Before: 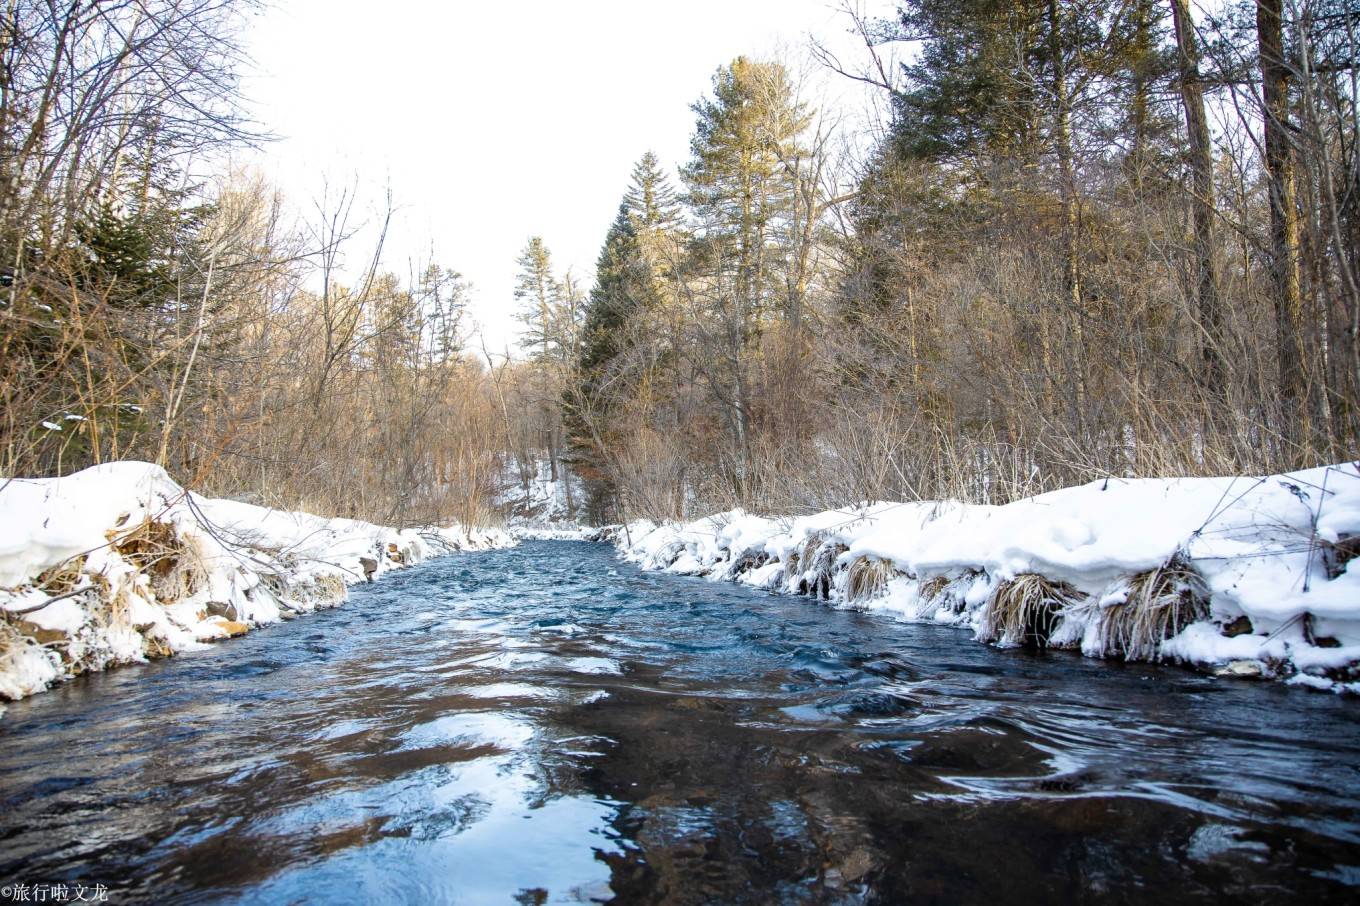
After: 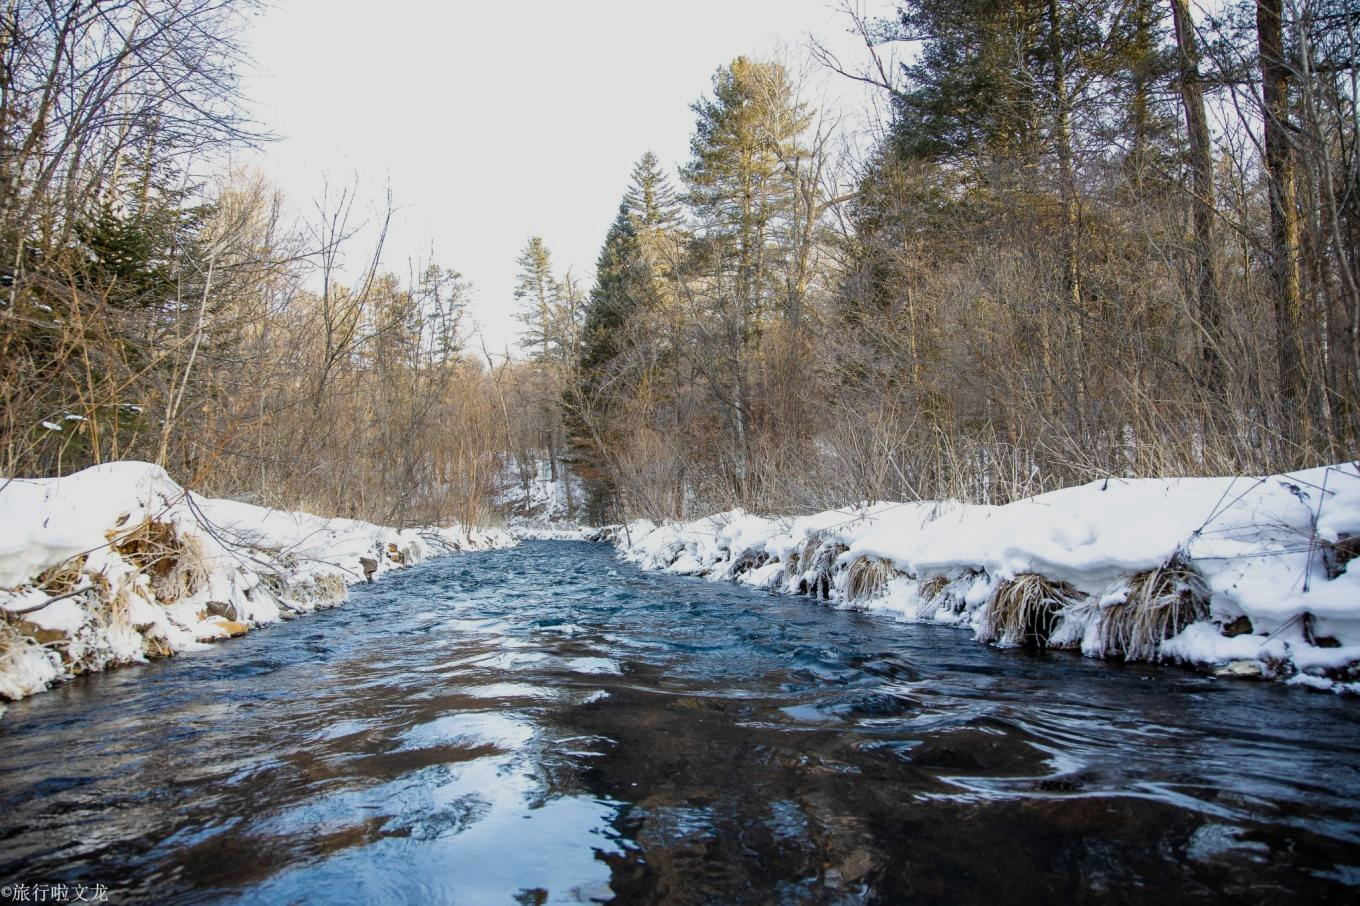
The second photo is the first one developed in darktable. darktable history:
exposure: exposure -0.408 EV, compensate highlight preservation false
